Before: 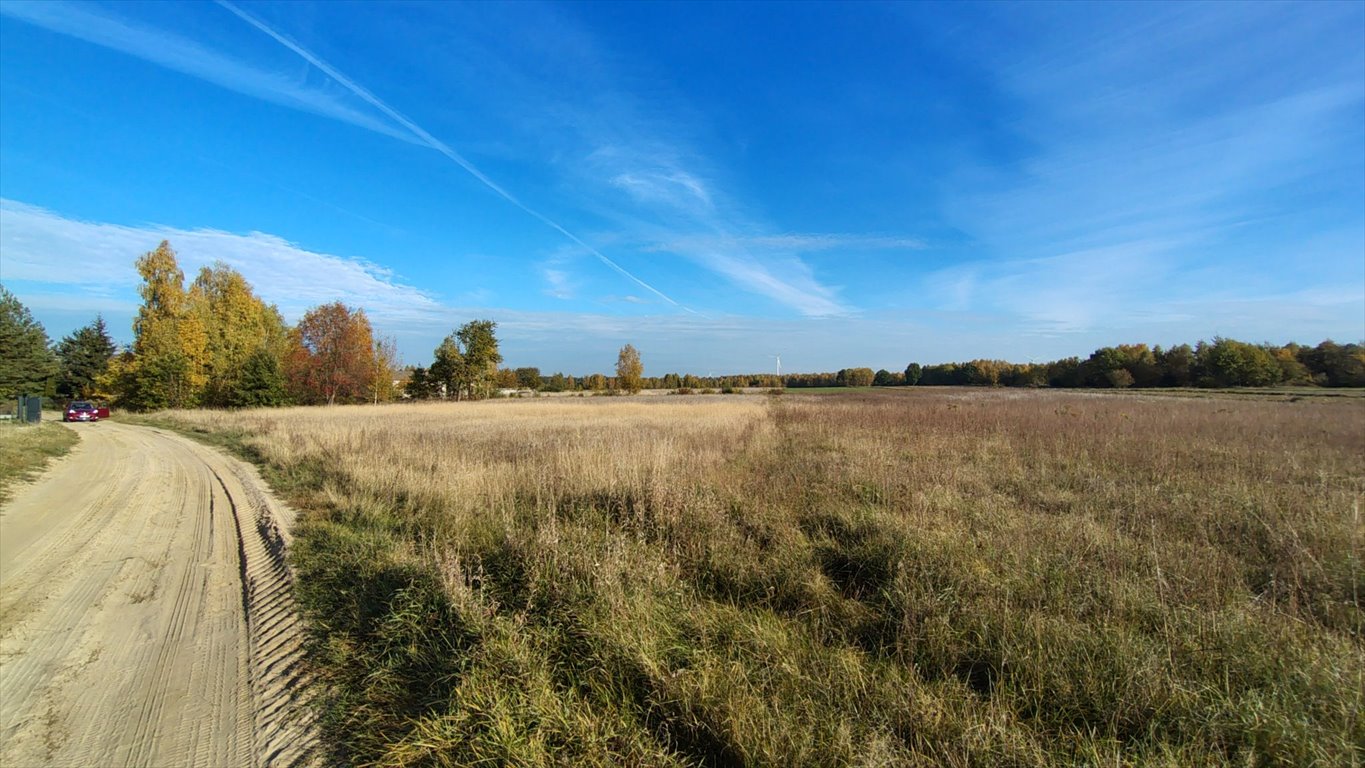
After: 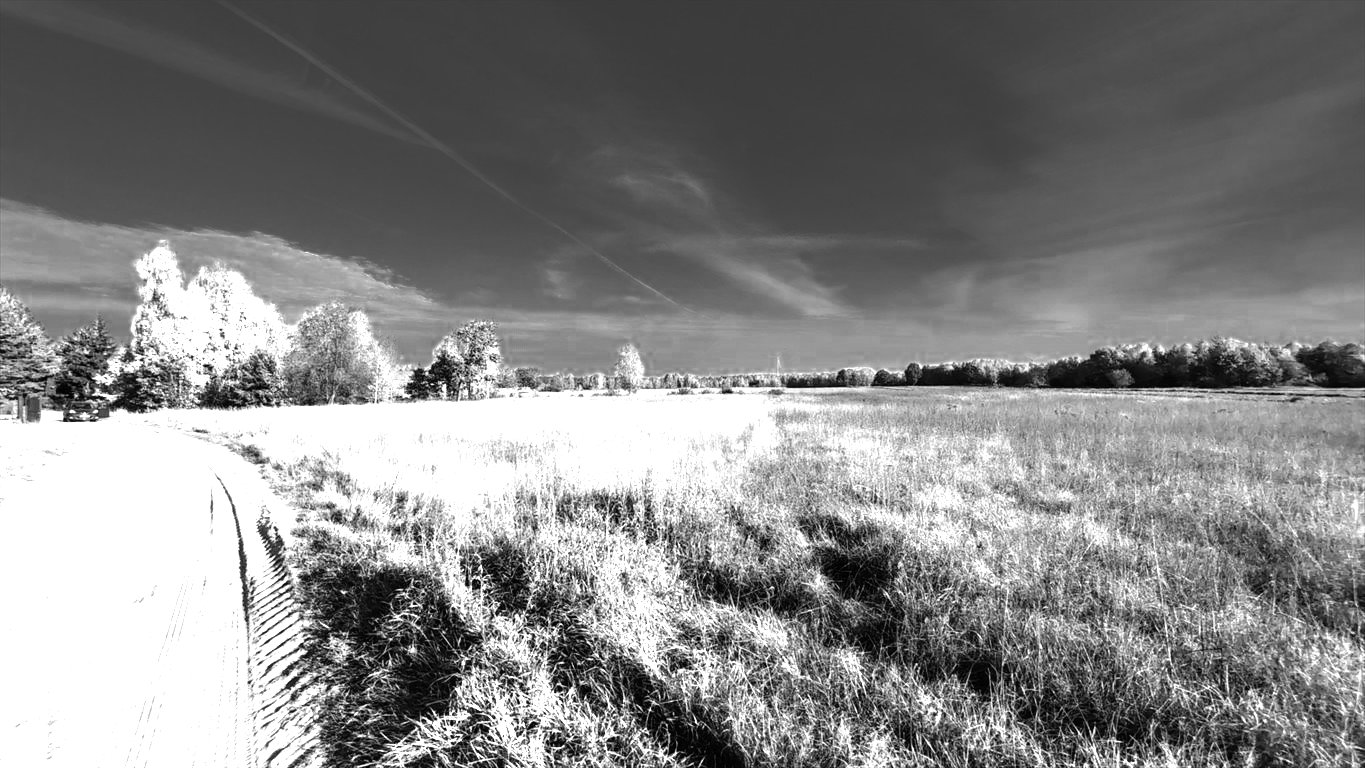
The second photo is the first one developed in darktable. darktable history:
color zones: curves: ch0 [(0, 0.554) (0.146, 0.662) (0.293, 0.86) (0.503, 0.774) (0.637, 0.106) (0.74, 0.072) (0.866, 0.488) (0.998, 0.569)]; ch1 [(0, 0) (0.143, 0) (0.286, 0) (0.429, 0) (0.571, 0) (0.714, 0) (0.857, 0)]
tone equalizer: -8 EV -1.08 EV, -7 EV -0.992 EV, -6 EV -0.891 EV, -5 EV -0.564 EV, -3 EV 0.571 EV, -2 EV 0.875 EV, -1 EV 1 EV, +0 EV 1.05 EV, mask exposure compensation -0.495 EV
